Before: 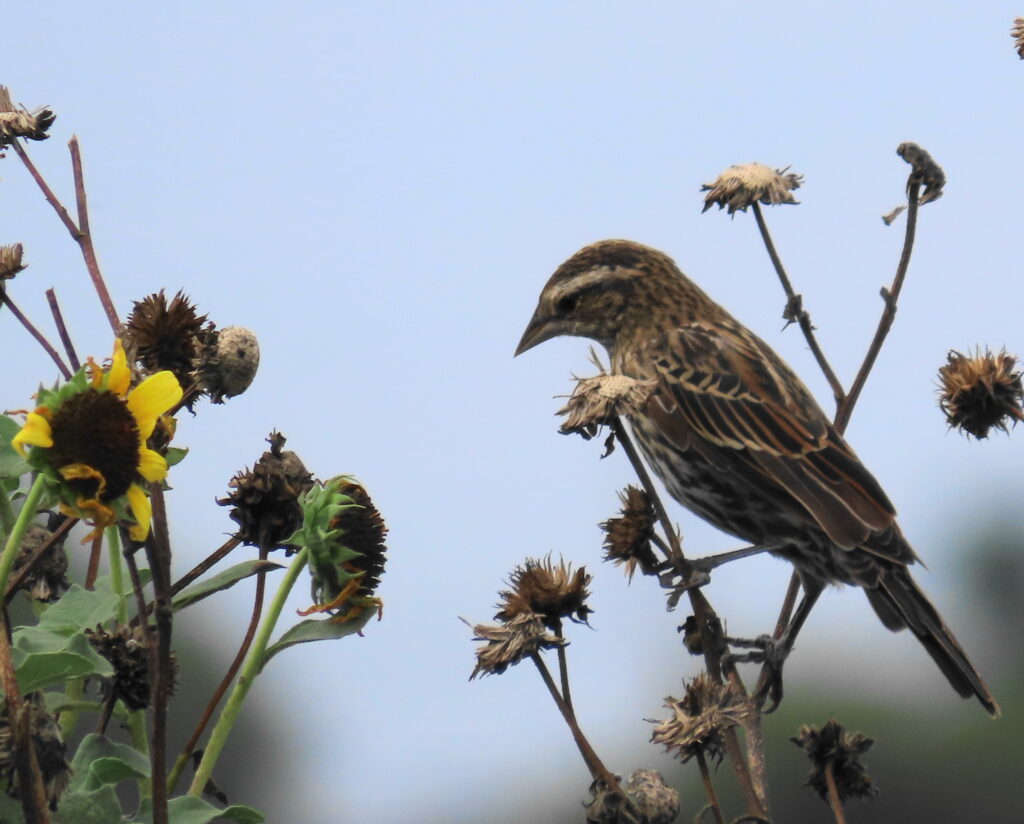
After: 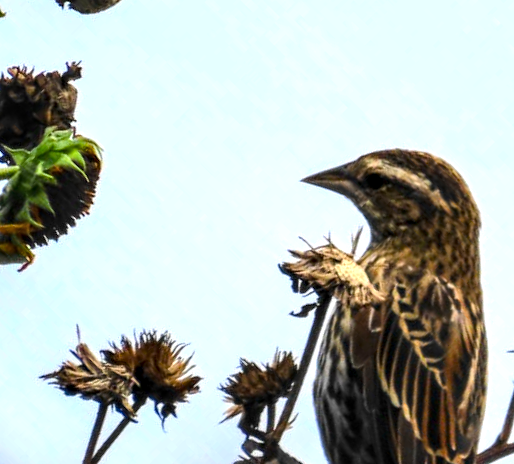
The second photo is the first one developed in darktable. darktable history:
tone equalizer: -8 EV -0.744 EV, -7 EV -0.718 EV, -6 EV -0.64 EV, -5 EV -0.419 EV, -3 EV 0.404 EV, -2 EV 0.6 EV, -1 EV 0.686 EV, +0 EV 0.727 EV, edges refinement/feathering 500, mask exposure compensation -1.57 EV, preserve details no
local contrast: detail 160%
crop and rotate: angle -45.08°, top 16.311%, right 1.007%, bottom 11.704%
color balance rgb: shadows lift › hue 87.72°, perceptual saturation grading › global saturation 36.423%, perceptual saturation grading › shadows 35.209%, global vibrance 20%
